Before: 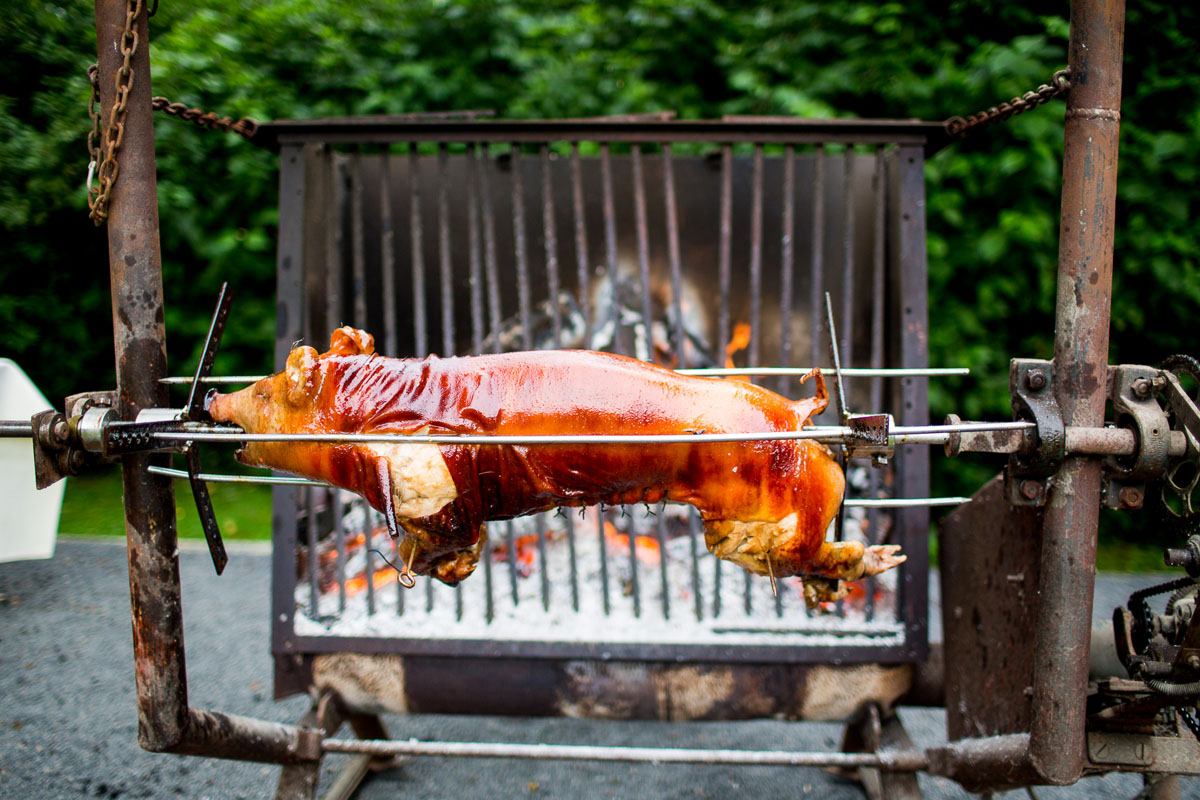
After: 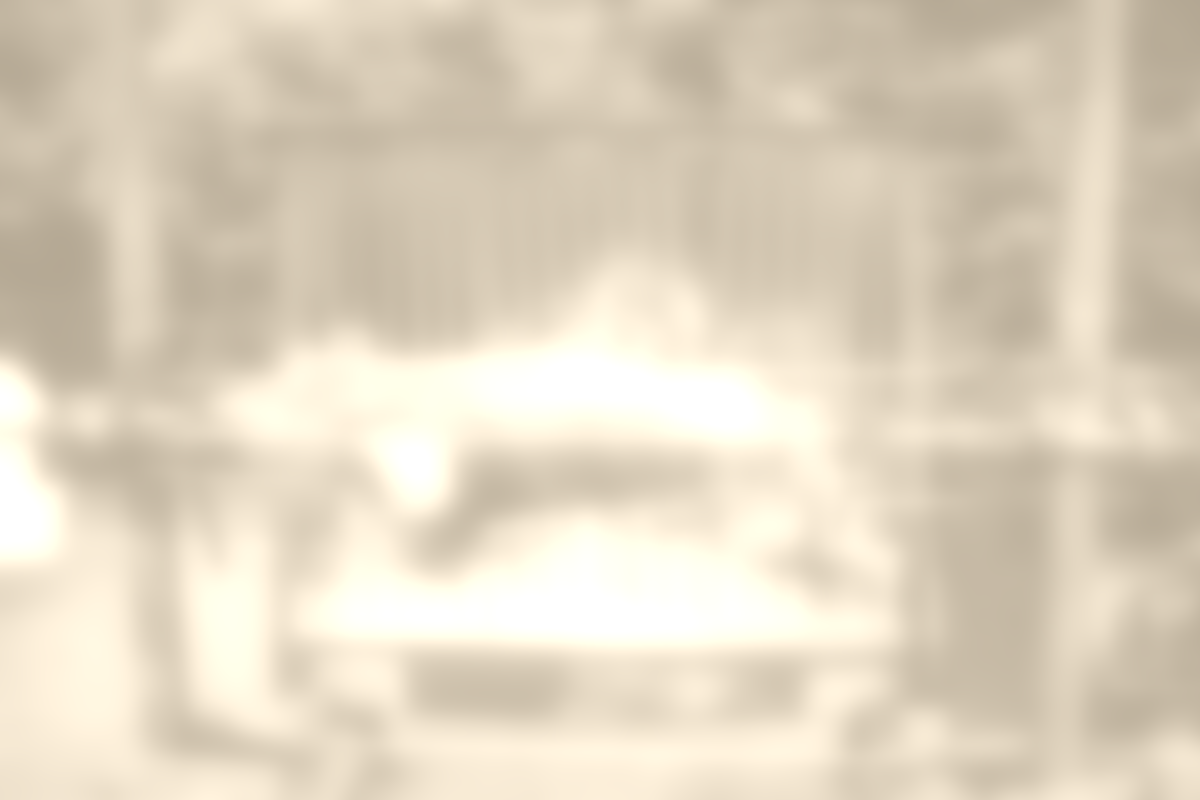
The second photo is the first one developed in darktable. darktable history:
lowpass: radius 16, unbound 0
colorize: hue 36°, saturation 71%, lightness 80.79%
sharpen: amount 0.2
